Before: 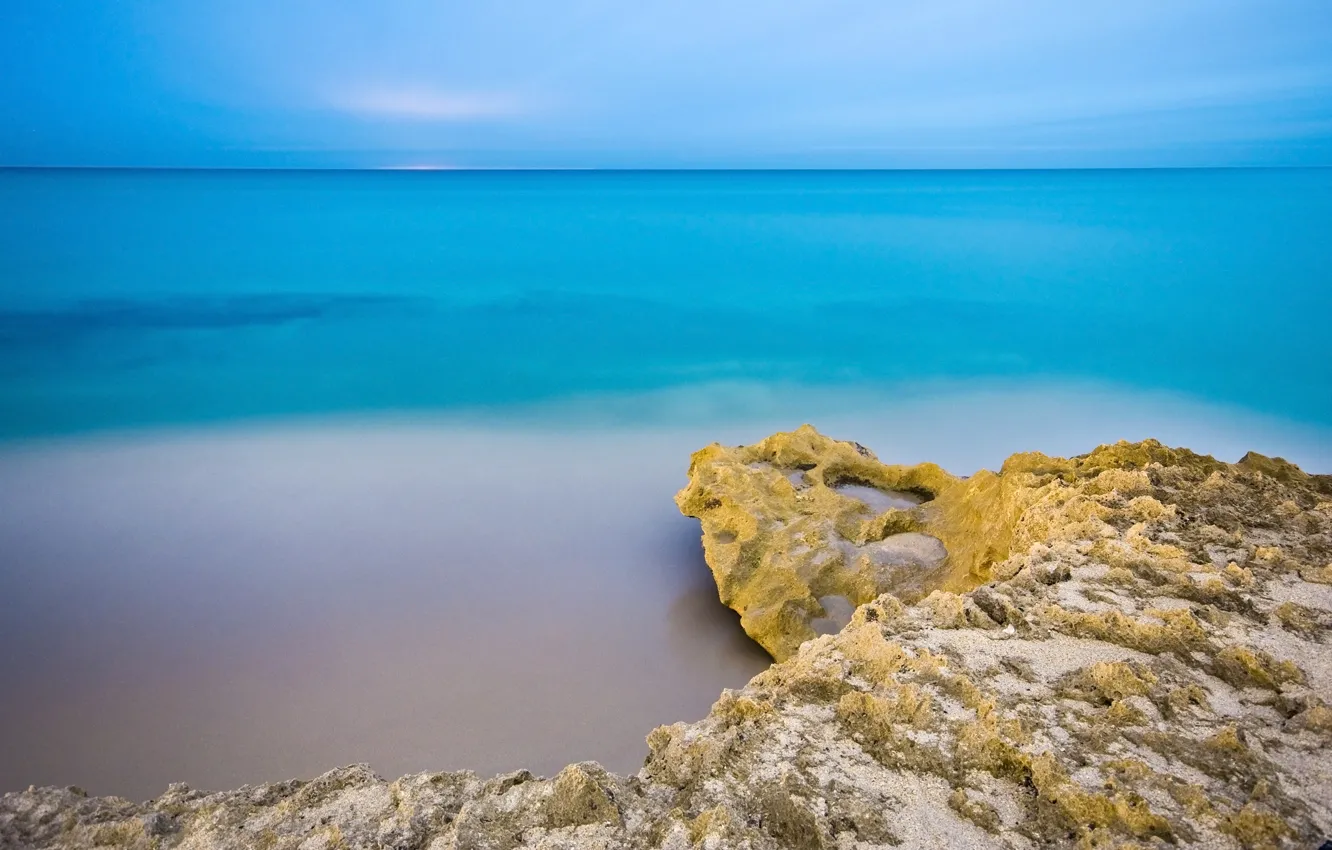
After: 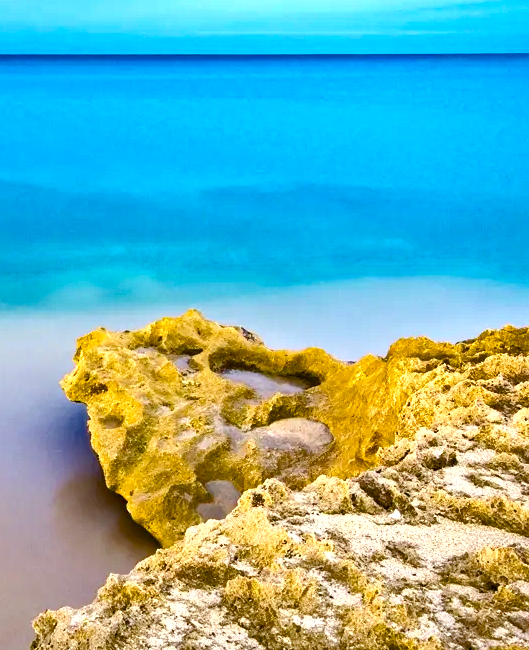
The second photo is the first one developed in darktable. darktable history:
color balance rgb: linear chroma grading › global chroma 14.398%, perceptual saturation grading › global saturation 25.845%, perceptual saturation grading › highlights -28.604%, perceptual saturation grading › shadows 33.62%, global vibrance 10.194%, saturation formula JzAzBz (2021)
shadows and highlights: soften with gaussian
crop: left 46.11%, top 13.531%, right 14.151%, bottom 9.942%
exposure: black level correction 0, exposure 0.693 EV, compensate highlight preservation false
haze removal: compatibility mode true, adaptive false
